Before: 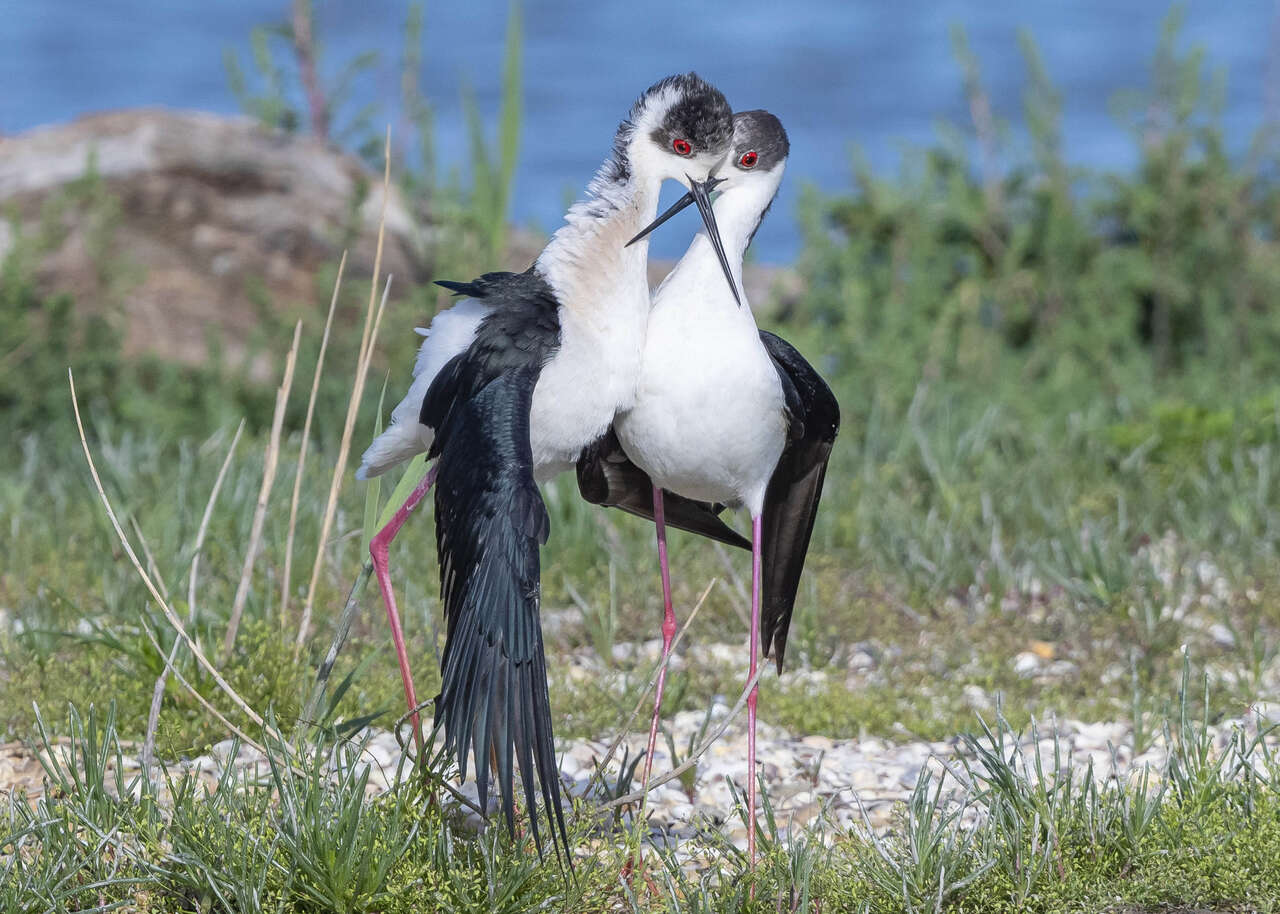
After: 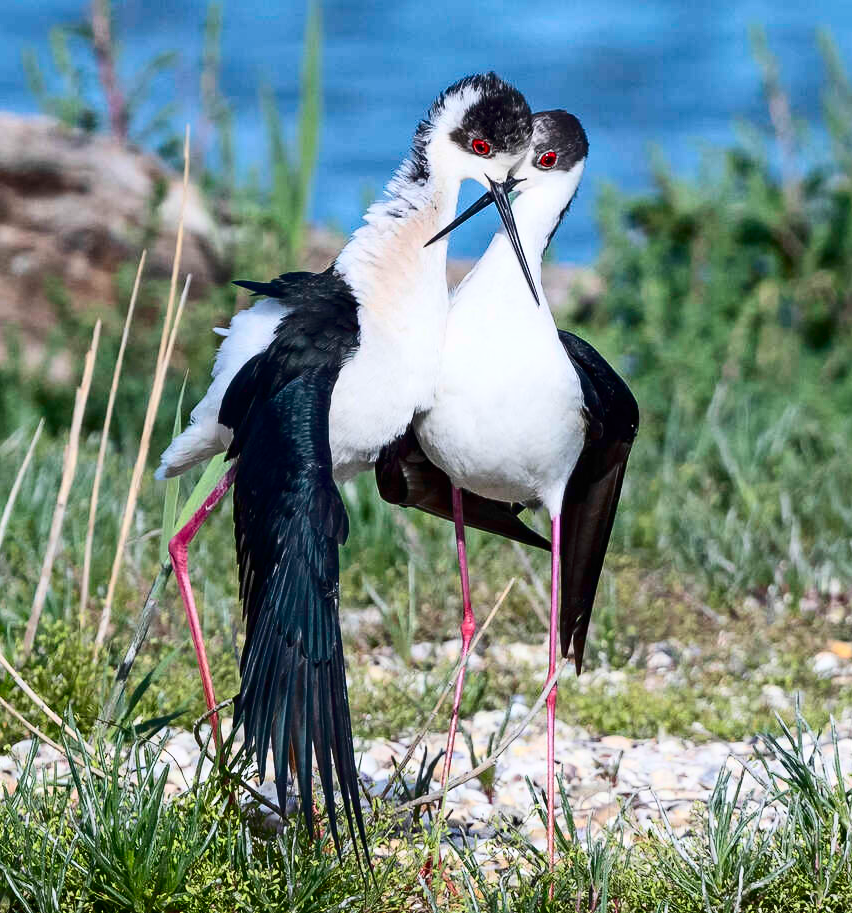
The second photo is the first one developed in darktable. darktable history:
contrast brightness saturation: contrast 0.339, brightness -0.066, saturation 0.175
crop and rotate: left 15.73%, right 17.64%
